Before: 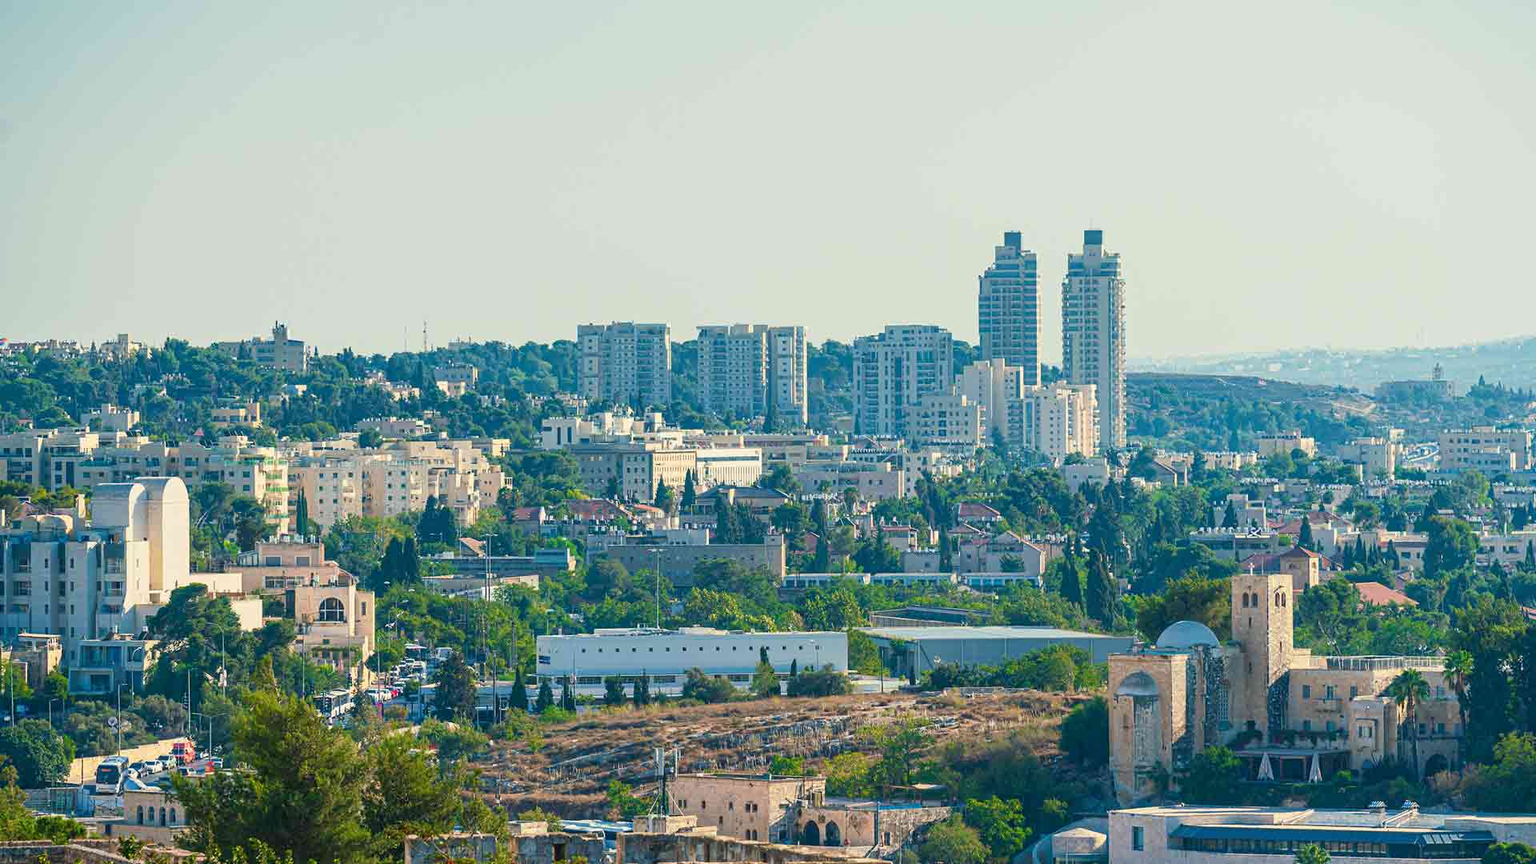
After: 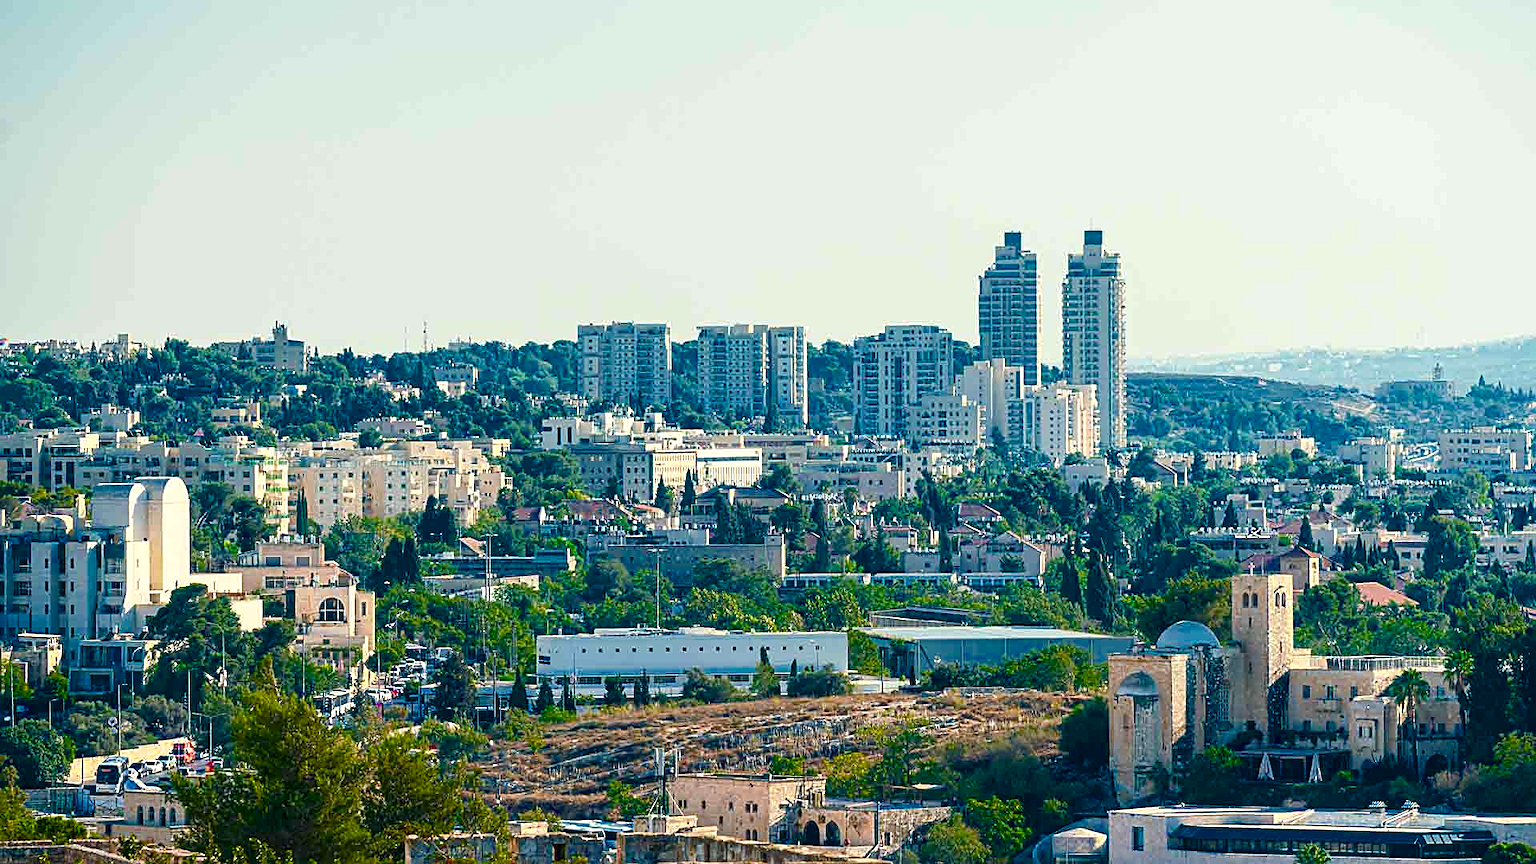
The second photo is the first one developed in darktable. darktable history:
color balance rgb: perceptual saturation grading › global saturation 20.958%, perceptual saturation grading › highlights -19.667%, perceptual saturation grading › shadows 29.468%, global vibrance 6.605%, contrast 12.432%, saturation formula JzAzBz (2021)
sharpen: on, module defaults
